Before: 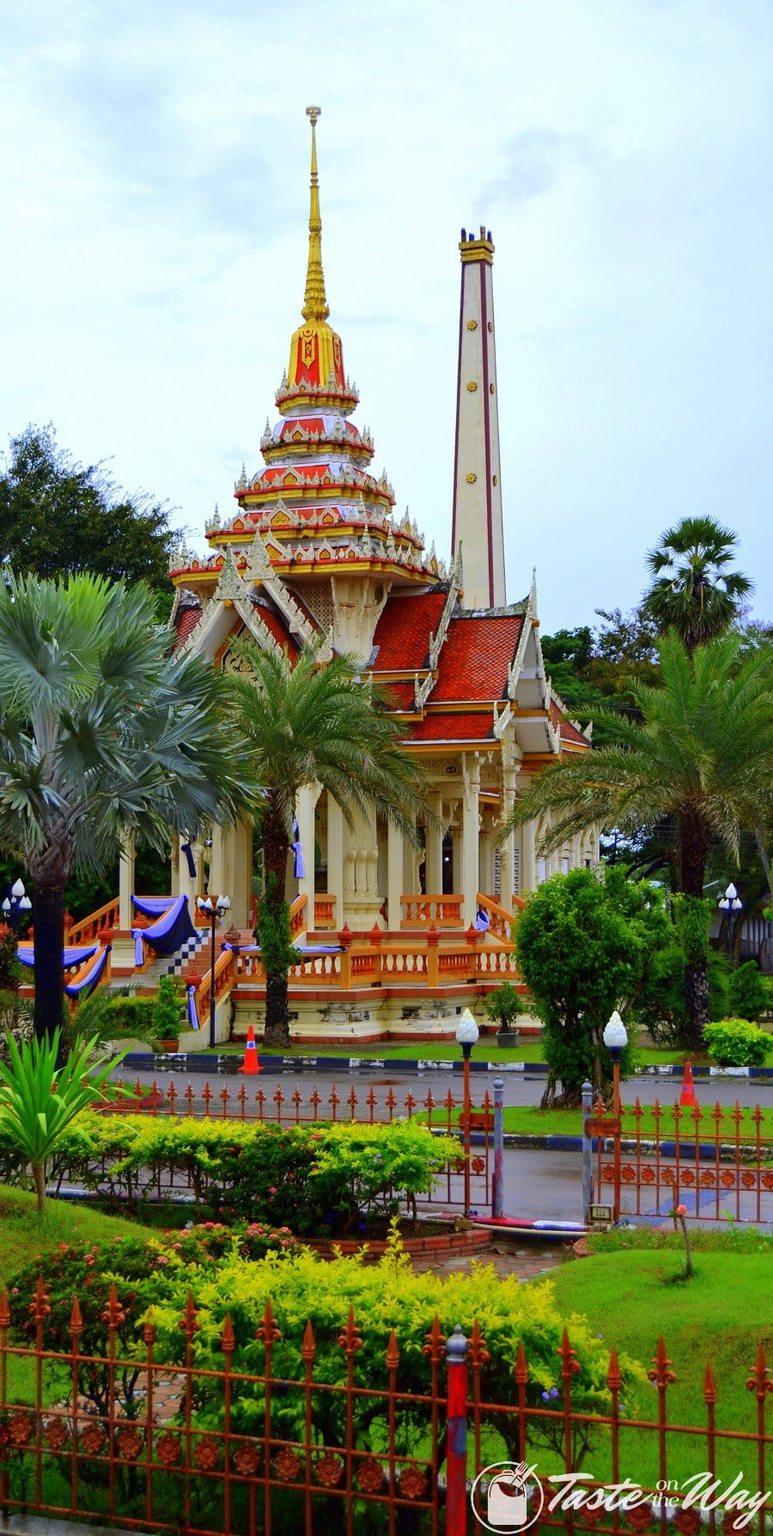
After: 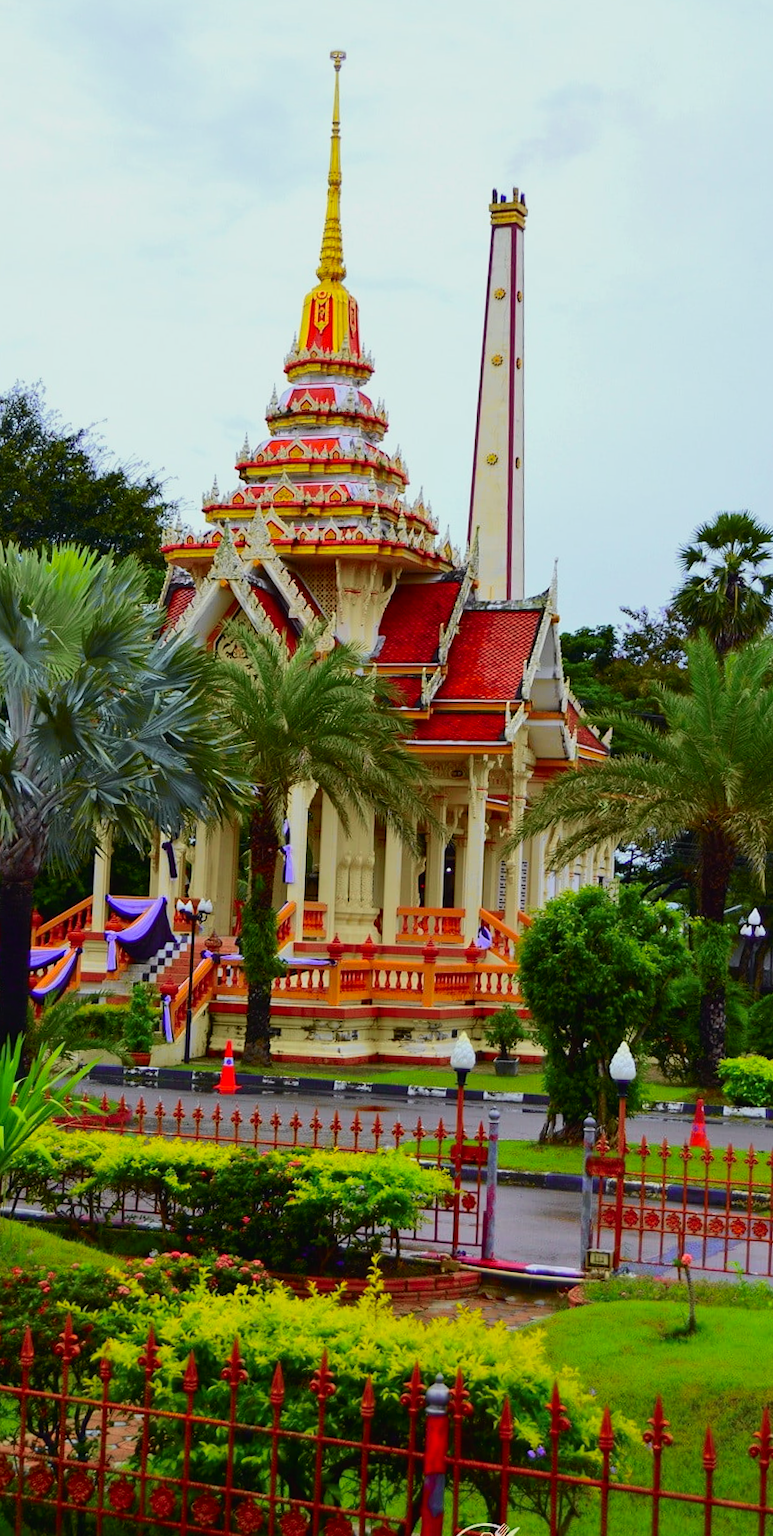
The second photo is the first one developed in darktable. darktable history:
crop and rotate: angle -2.38°
tone curve: curves: ch0 [(0, 0.018) (0.036, 0.038) (0.15, 0.131) (0.27, 0.247) (0.545, 0.561) (0.761, 0.761) (1, 0.919)]; ch1 [(0, 0) (0.179, 0.173) (0.322, 0.32) (0.429, 0.431) (0.502, 0.5) (0.519, 0.522) (0.562, 0.588) (0.625, 0.67) (0.711, 0.745) (1, 1)]; ch2 [(0, 0) (0.29, 0.295) (0.404, 0.436) (0.497, 0.499) (0.521, 0.523) (0.561, 0.605) (0.657, 0.655) (0.712, 0.764) (1, 1)], color space Lab, independent channels, preserve colors none
